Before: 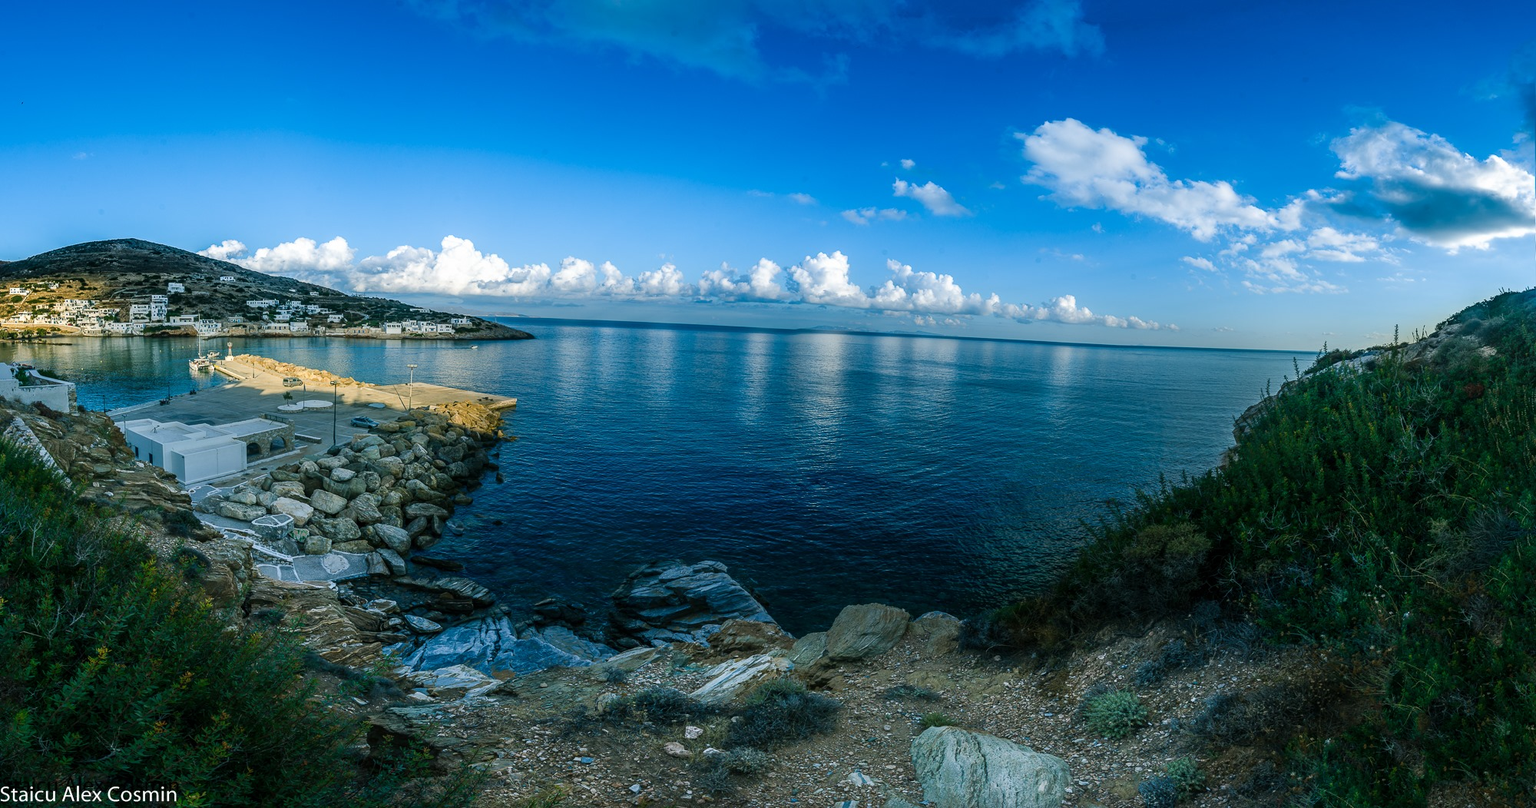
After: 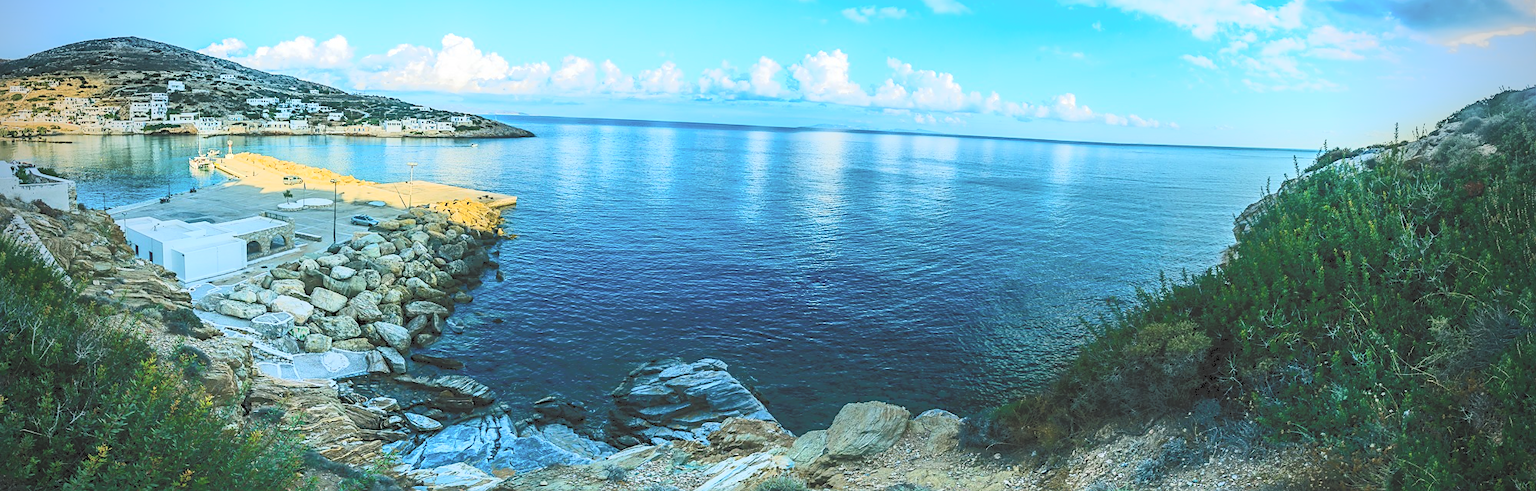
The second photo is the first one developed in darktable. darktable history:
crop and rotate: top 25.084%, bottom 14.035%
tone curve: curves: ch0 [(0, 0) (0.003, 0.202) (0.011, 0.205) (0.025, 0.222) (0.044, 0.258) (0.069, 0.298) (0.1, 0.321) (0.136, 0.333) (0.177, 0.38) (0.224, 0.439) (0.277, 0.51) (0.335, 0.594) (0.399, 0.675) (0.468, 0.743) (0.543, 0.805) (0.623, 0.861) (0.709, 0.905) (0.801, 0.931) (0.898, 0.941) (1, 1)], color space Lab, independent channels, preserve colors none
vignetting: fall-off start 75.19%, brightness -0.707, saturation -0.488, width/height ratio 1.086
sharpen: radius 1.888, amount 0.396, threshold 1.546
color balance rgb: perceptual saturation grading › global saturation 19.535%, perceptual brilliance grading › mid-tones 10.444%, perceptual brilliance grading › shadows 15.11%, global vibrance 9.865%
